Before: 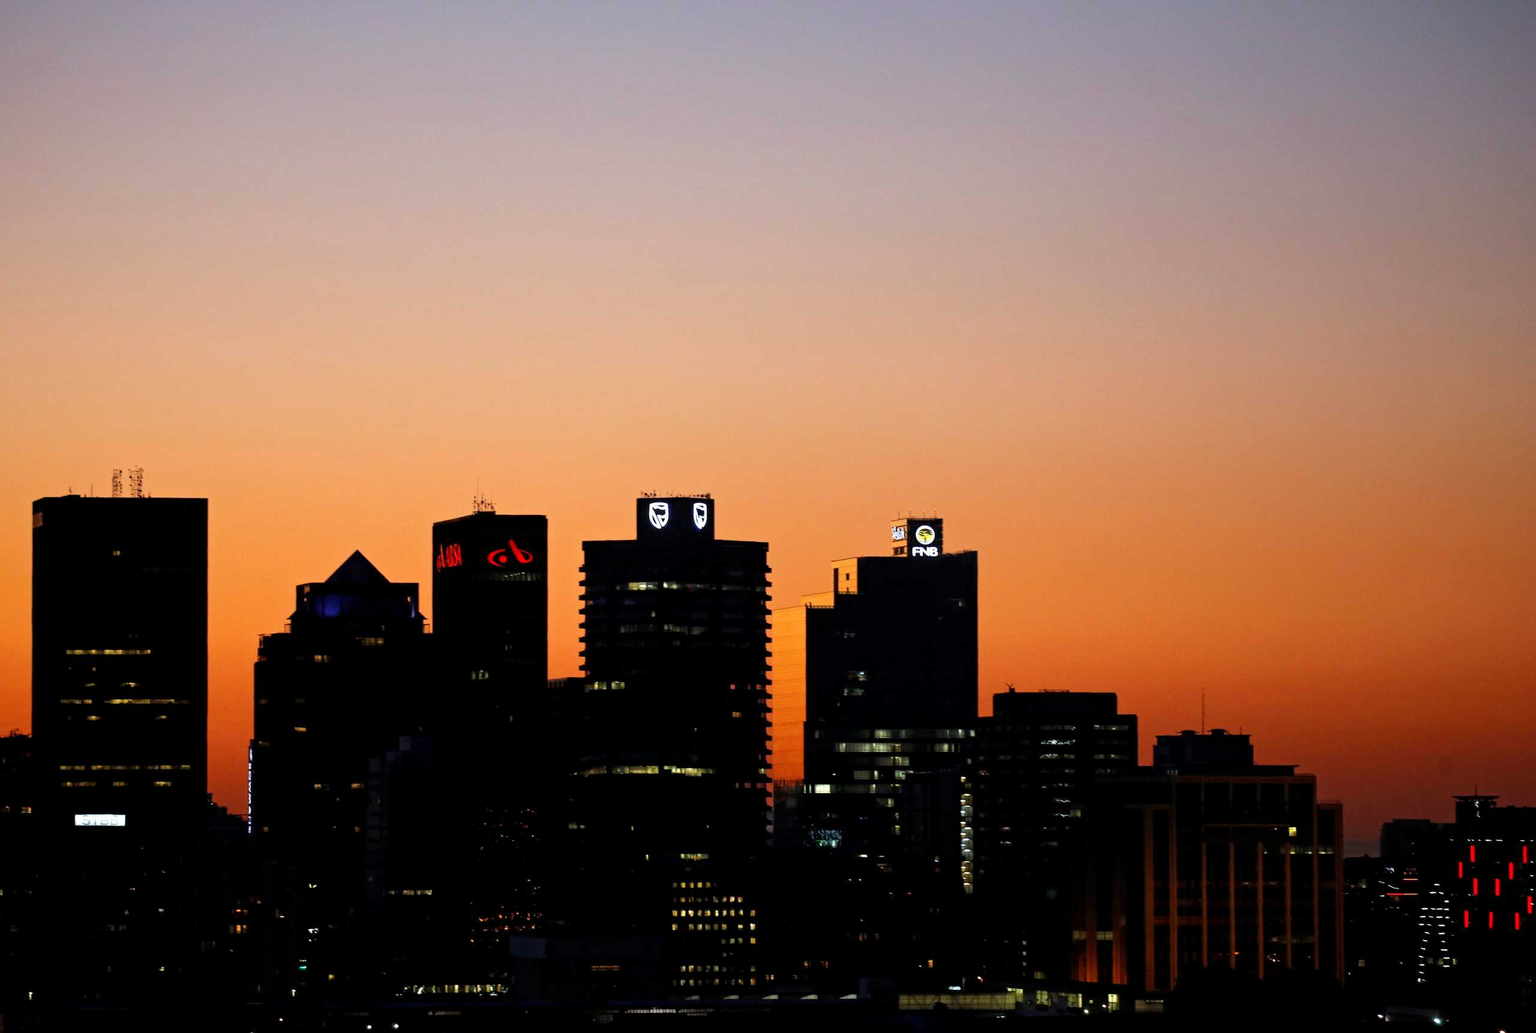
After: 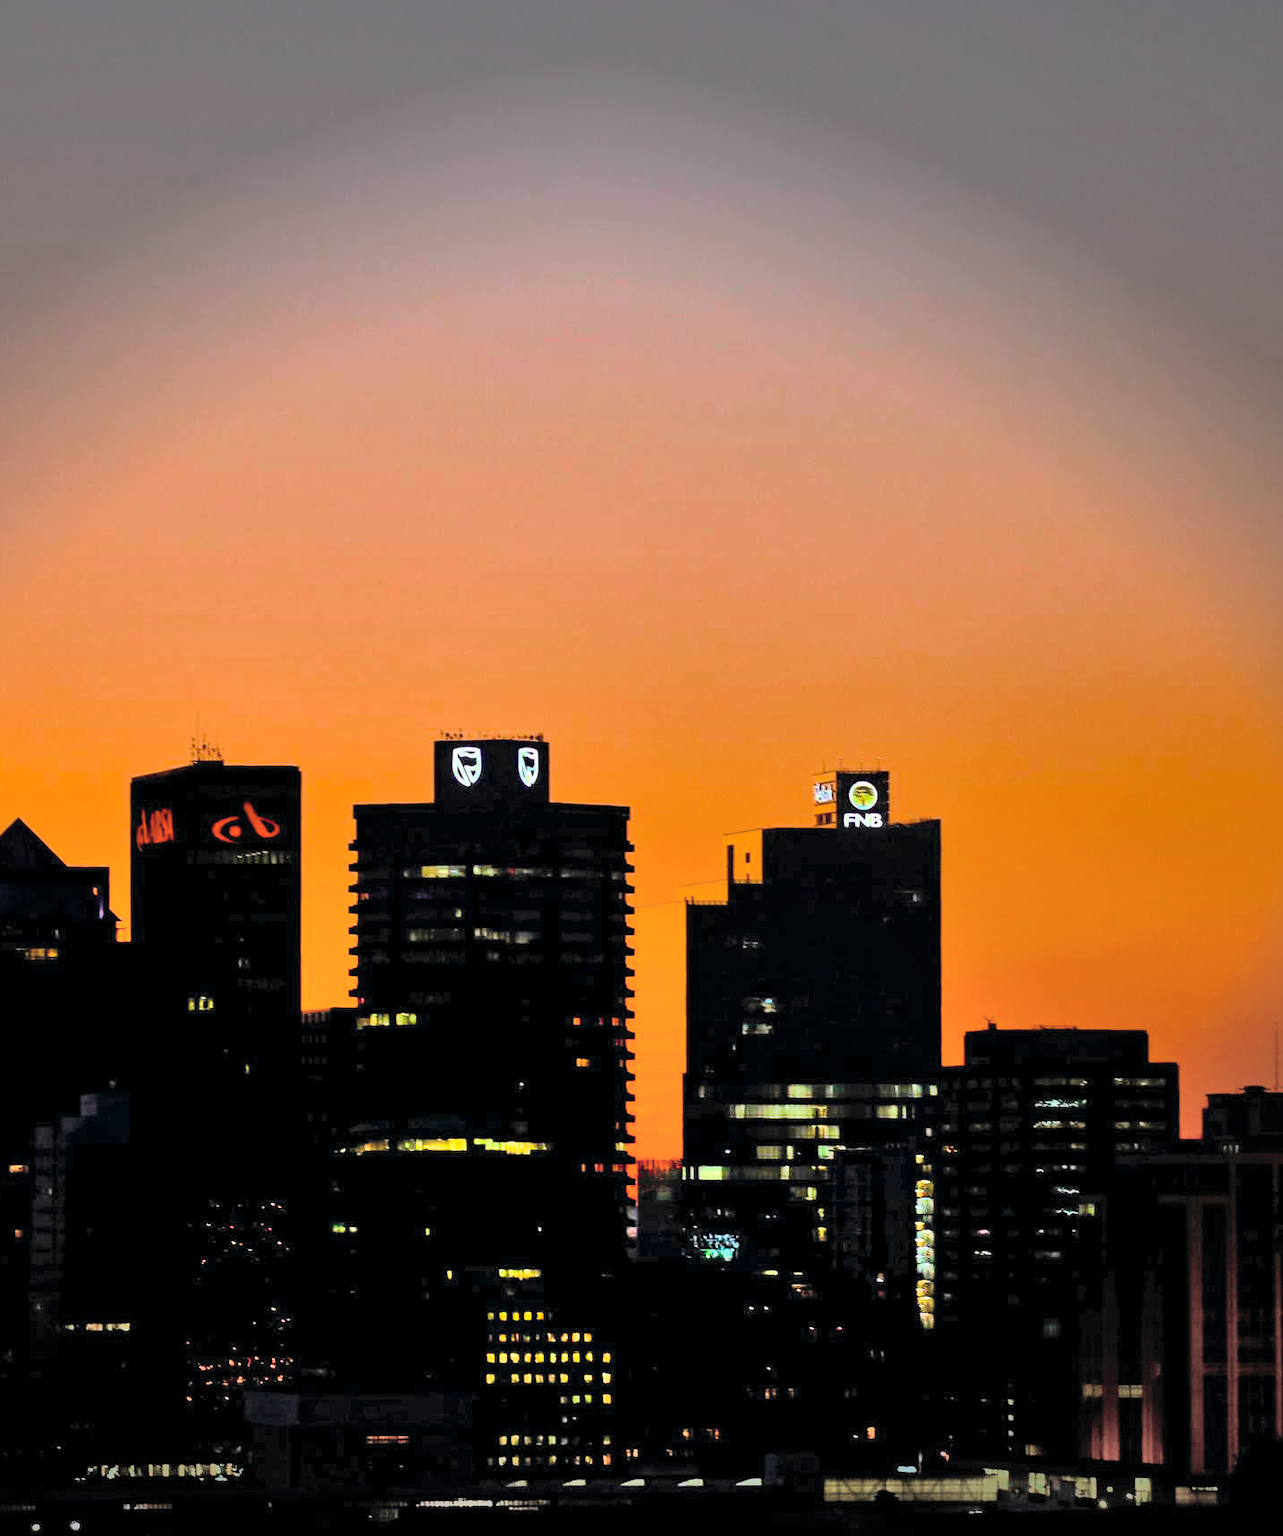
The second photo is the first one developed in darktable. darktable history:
base curve: curves: ch0 [(0, 0) (0.826, 0.587) (1, 1)], preserve colors none
color balance rgb: power › chroma 0.685%, power › hue 60°, linear chroma grading › global chroma 3.352%, perceptual saturation grading › global saturation 19.606%, saturation formula JzAzBz (2021)
crop and rotate: left 22.47%, right 21.323%
shadows and highlights: soften with gaussian
tone curve: curves: ch0 [(0, 0) (0.051, 0.047) (0.102, 0.099) (0.228, 0.262) (0.446, 0.527) (0.695, 0.778) (0.908, 0.946) (1, 1)]; ch1 [(0, 0) (0.339, 0.298) (0.402, 0.363) (0.453, 0.413) (0.485, 0.469) (0.494, 0.493) (0.504, 0.501) (0.525, 0.533) (0.563, 0.591) (0.597, 0.631) (1, 1)]; ch2 [(0, 0) (0.48, 0.48) (0.504, 0.5) (0.539, 0.554) (0.59, 0.628) (0.642, 0.682) (0.824, 0.815) (1, 1)], color space Lab, independent channels, preserve colors none
vignetting: fall-off start 90.16%, fall-off radius 39.05%, center (-0.075, 0.073), width/height ratio 1.226, shape 1.29
contrast brightness saturation: brightness 0.276
